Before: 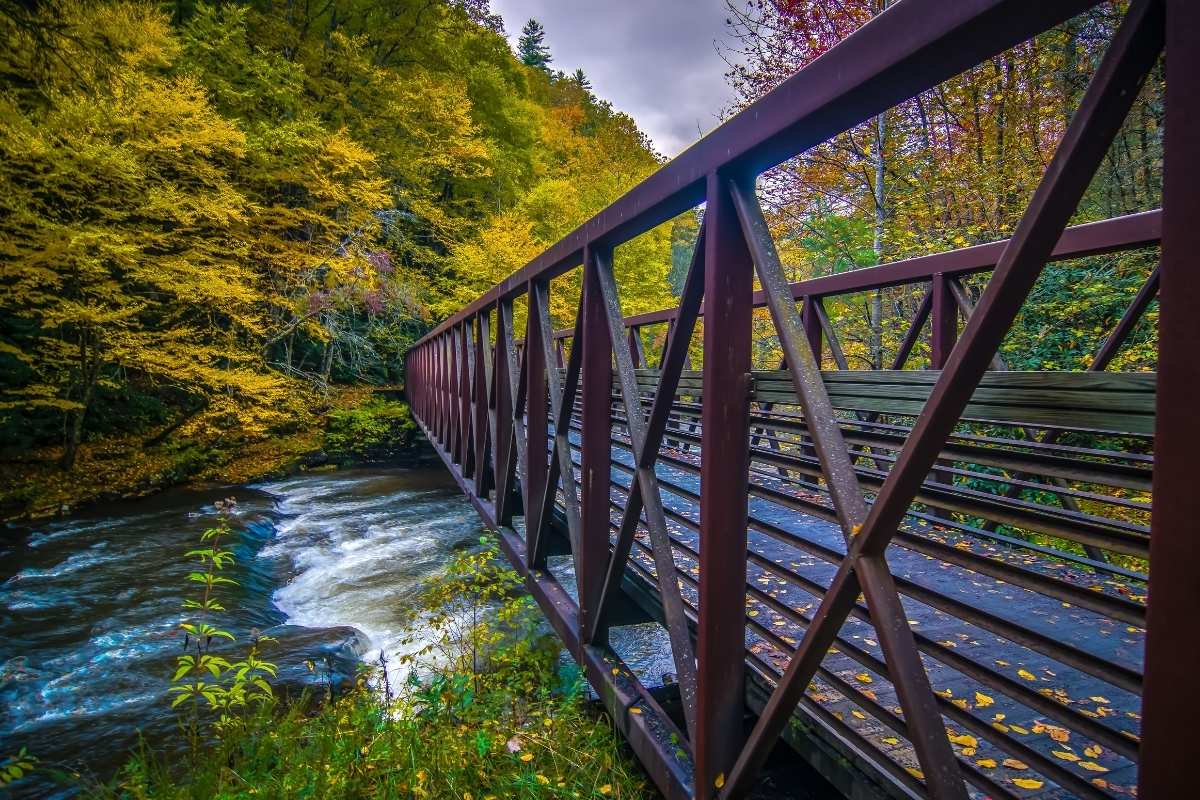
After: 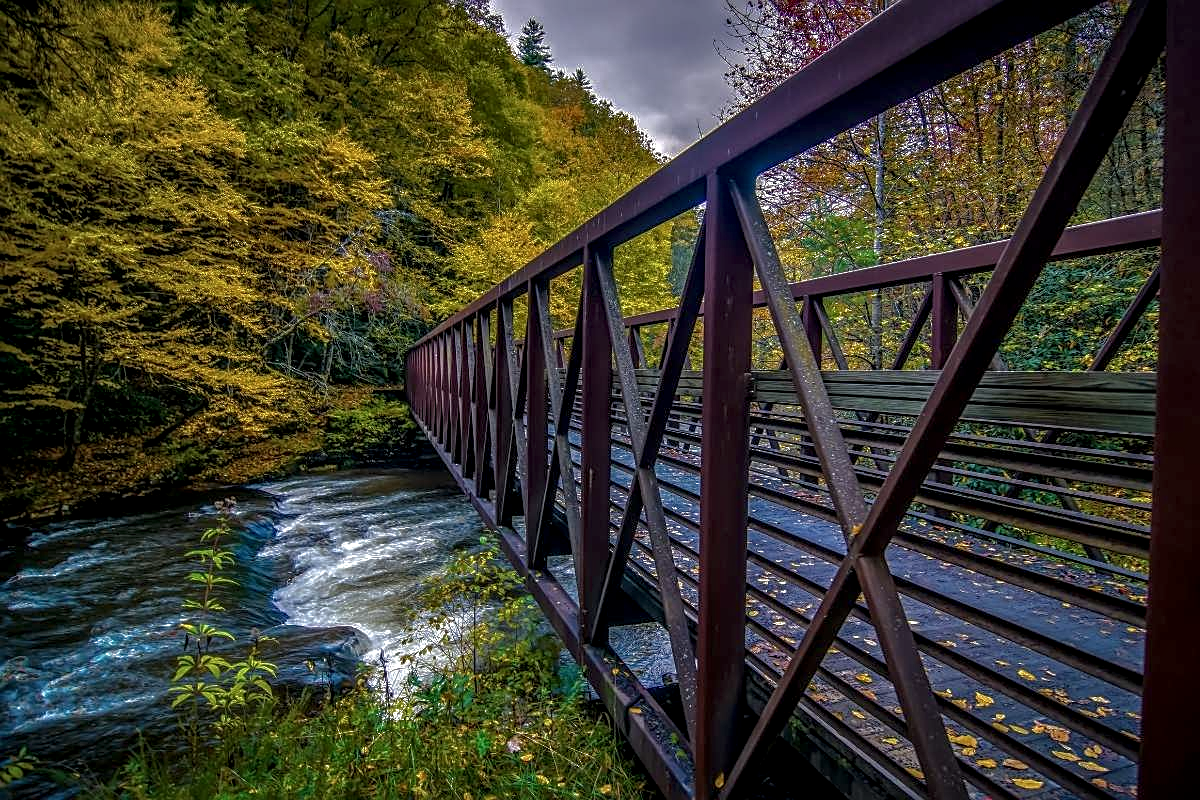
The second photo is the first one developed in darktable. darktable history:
sharpen: on, module defaults
shadows and highlights: shadows 0, highlights 40
local contrast: highlights 20%, detail 150%
base curve: curves: ch0 [(0, 0) (0.841, 0.609) (1, 1)]
